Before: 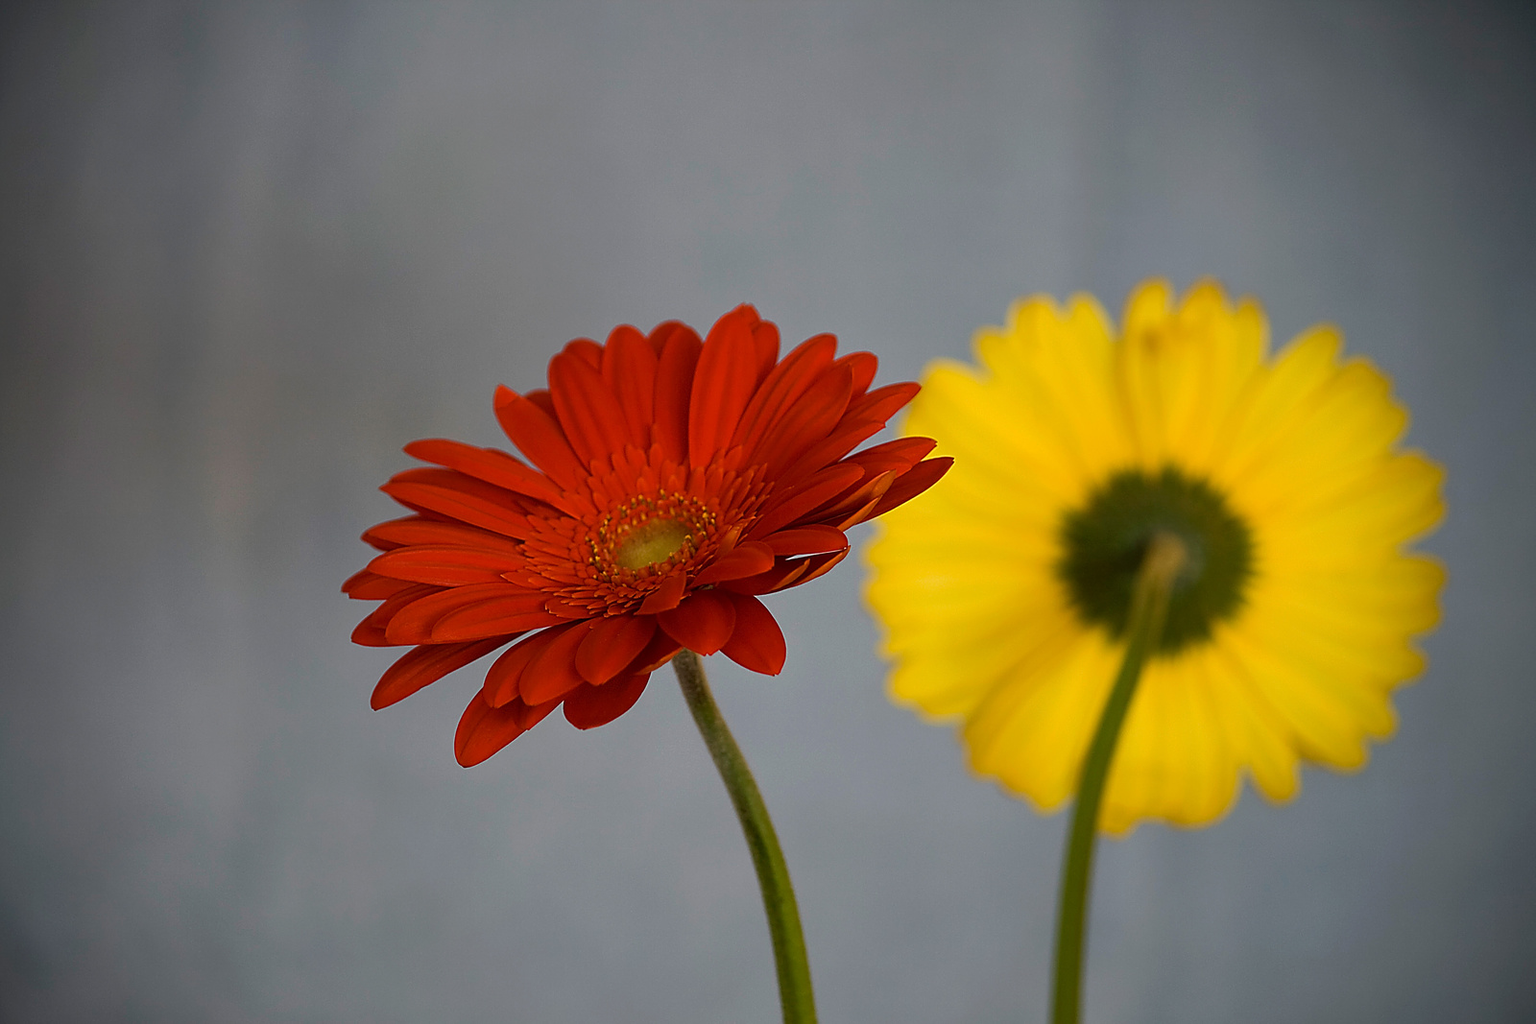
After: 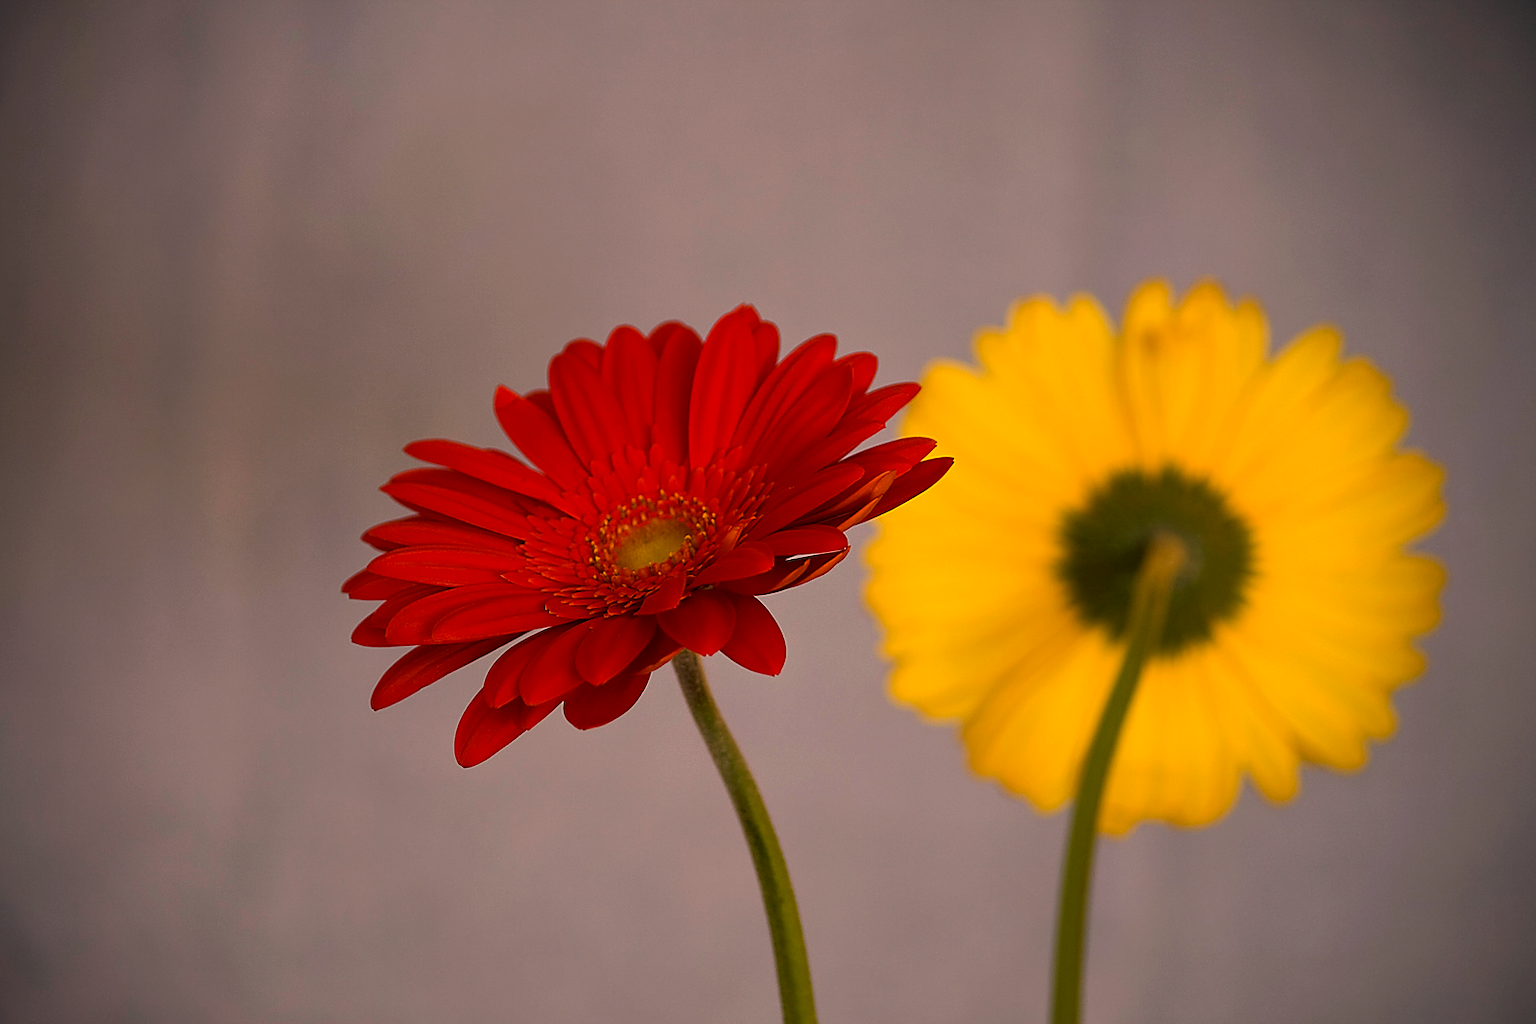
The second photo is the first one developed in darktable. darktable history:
color correction: highlights a* 21.27, highlights b* 19.39
